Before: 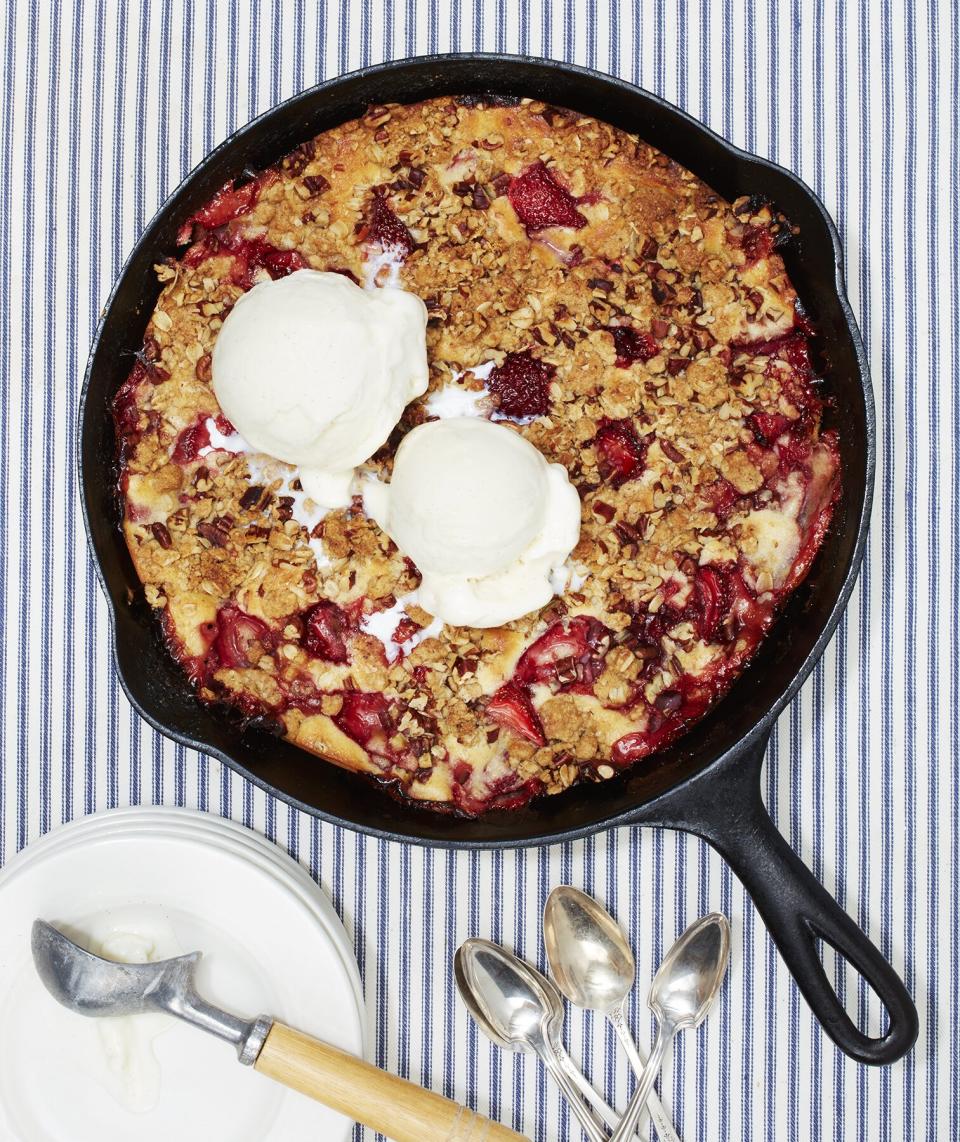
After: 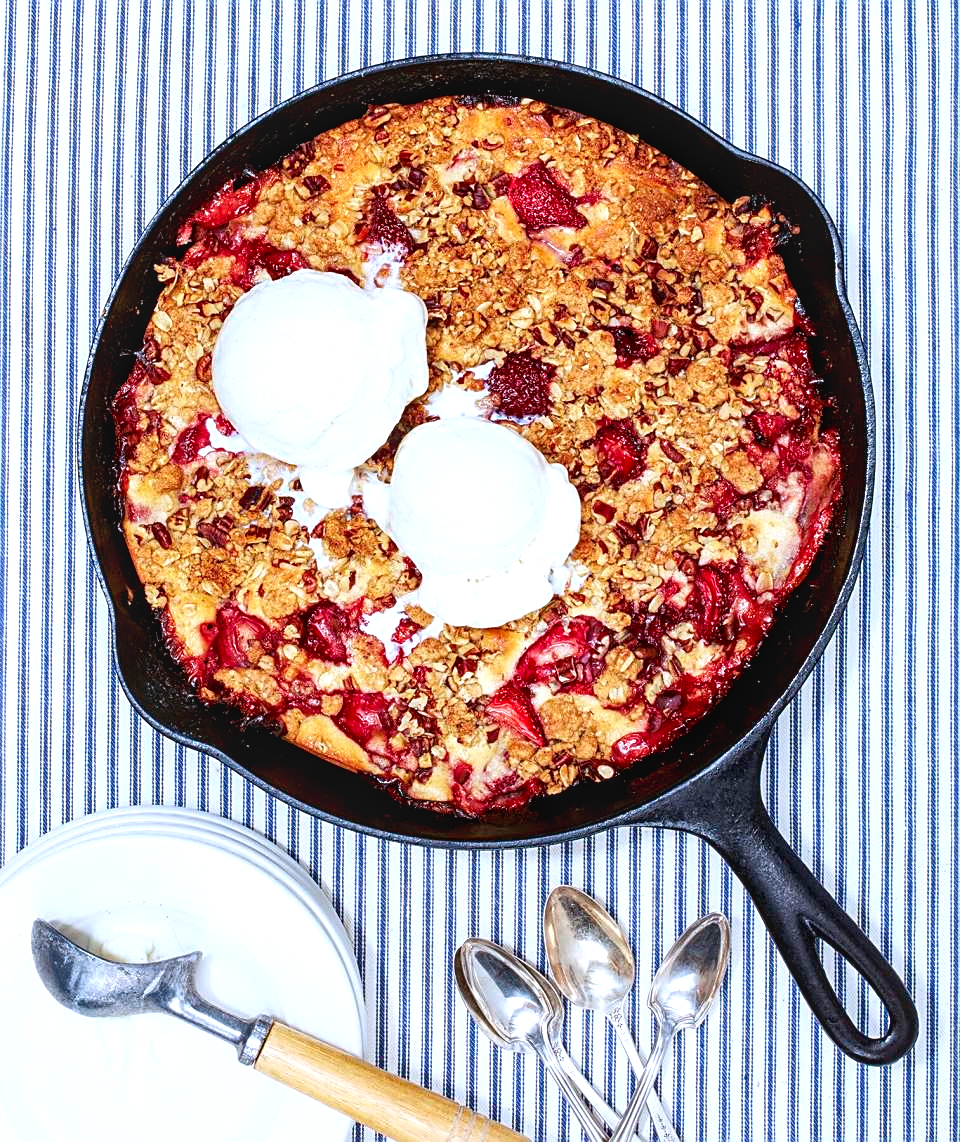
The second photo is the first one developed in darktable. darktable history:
shadows and highlights: shadows 36.63, highlights -27.9, highlights color adjustment 73.91%, soften with gaussian
local contrast: on, module defaults
contrast brightness saturation: contrast 0.045, saturation 0.157
sharpen: on, module defaults
exposure: black level correction 0.003, exposure 0.386 EV, compensate exposure bias true, compensate highlight preservation false
color calibration: illuminant as shot in camera, x 0.37, y 0.382, temperature 4318.29 K
